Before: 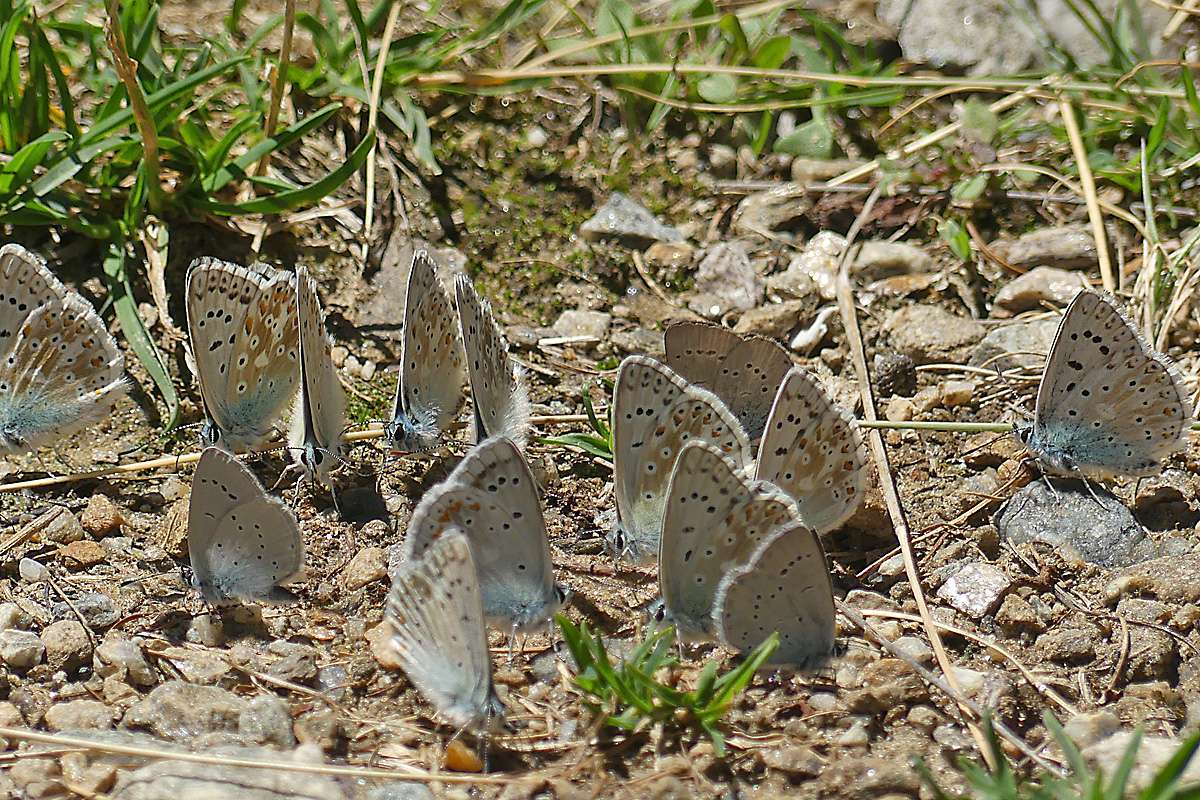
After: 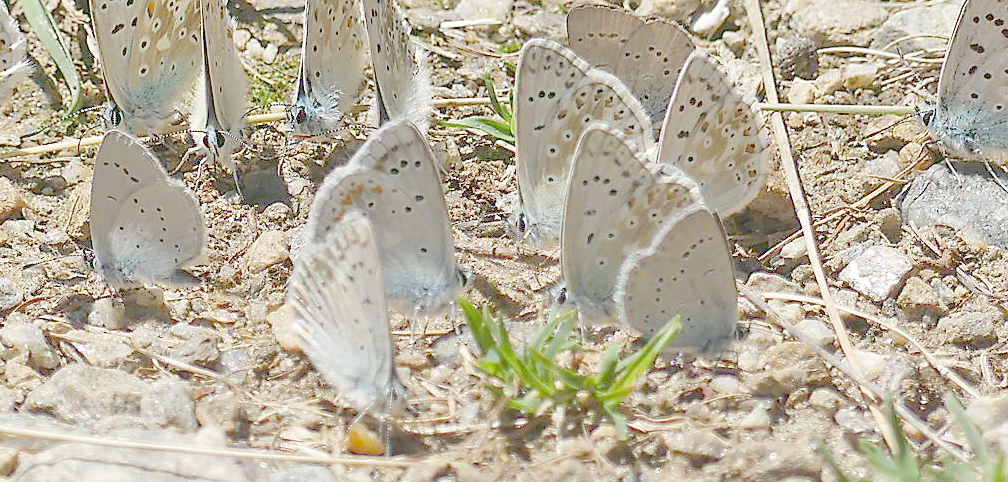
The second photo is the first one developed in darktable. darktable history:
crop: left 8.214%, top 39.657%, right 7.768%
